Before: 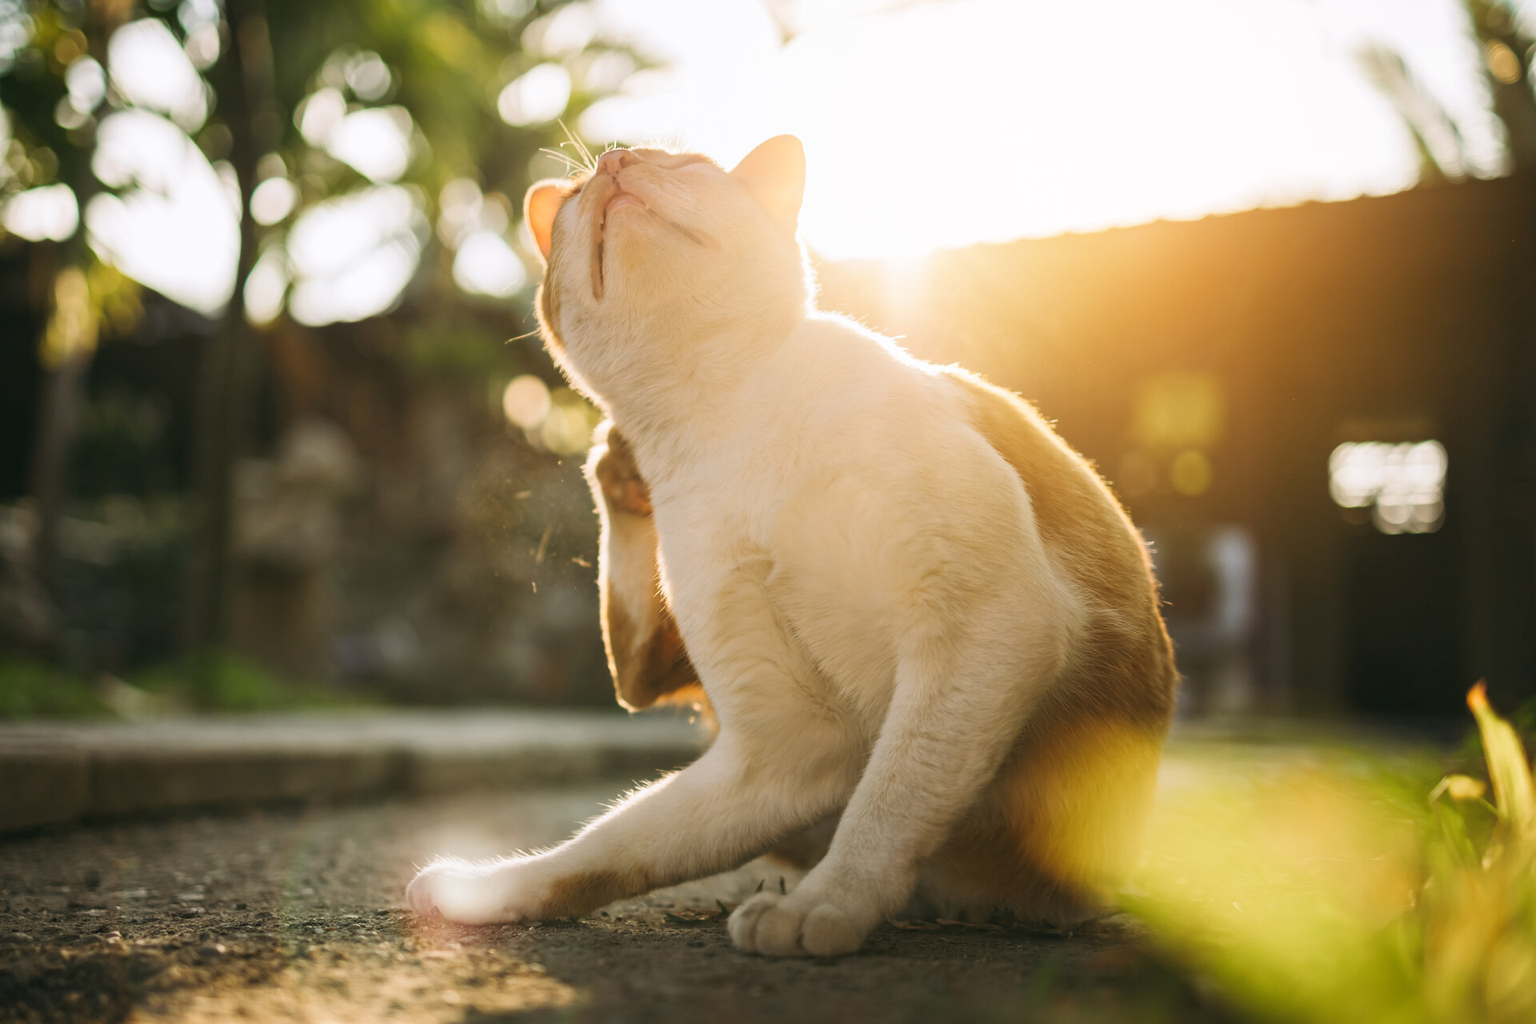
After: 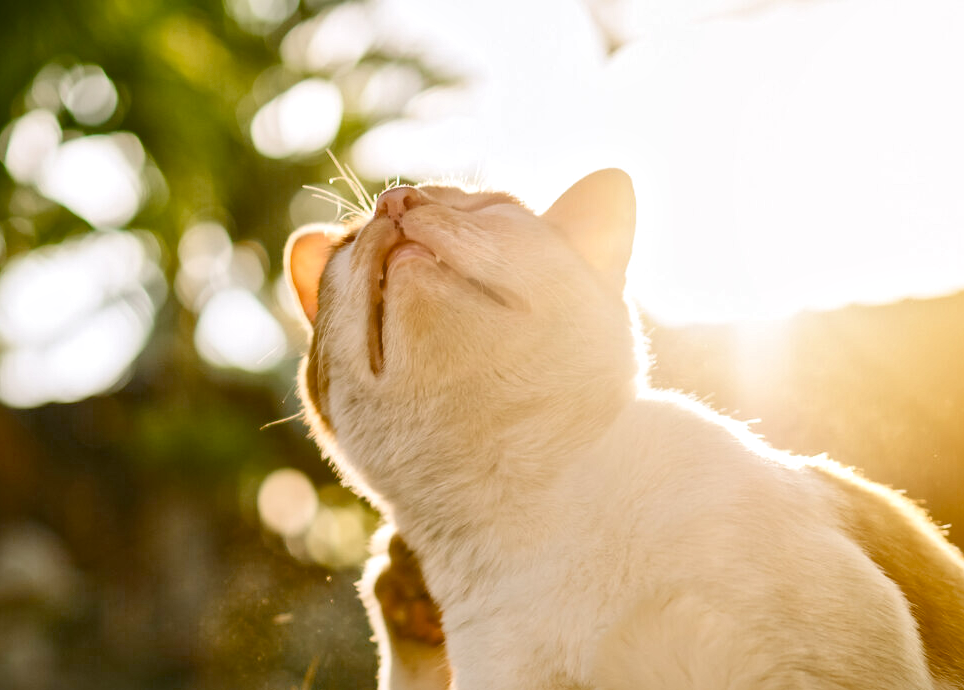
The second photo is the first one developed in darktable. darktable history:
local contrast: mode bilateral grid, contrast 20, coarseness 20, detail 150%, midtone range 0.2
color balance rgb: perceptual saturation grading › global saturation 20.441%, perceptual saturation grading › highlights -19.981%, perceptual saturation grading › shadows 29.422%, saturation formula JzAzBz (2021)
crop: left 19.375%, right 30.378%, bottom 46.038%
